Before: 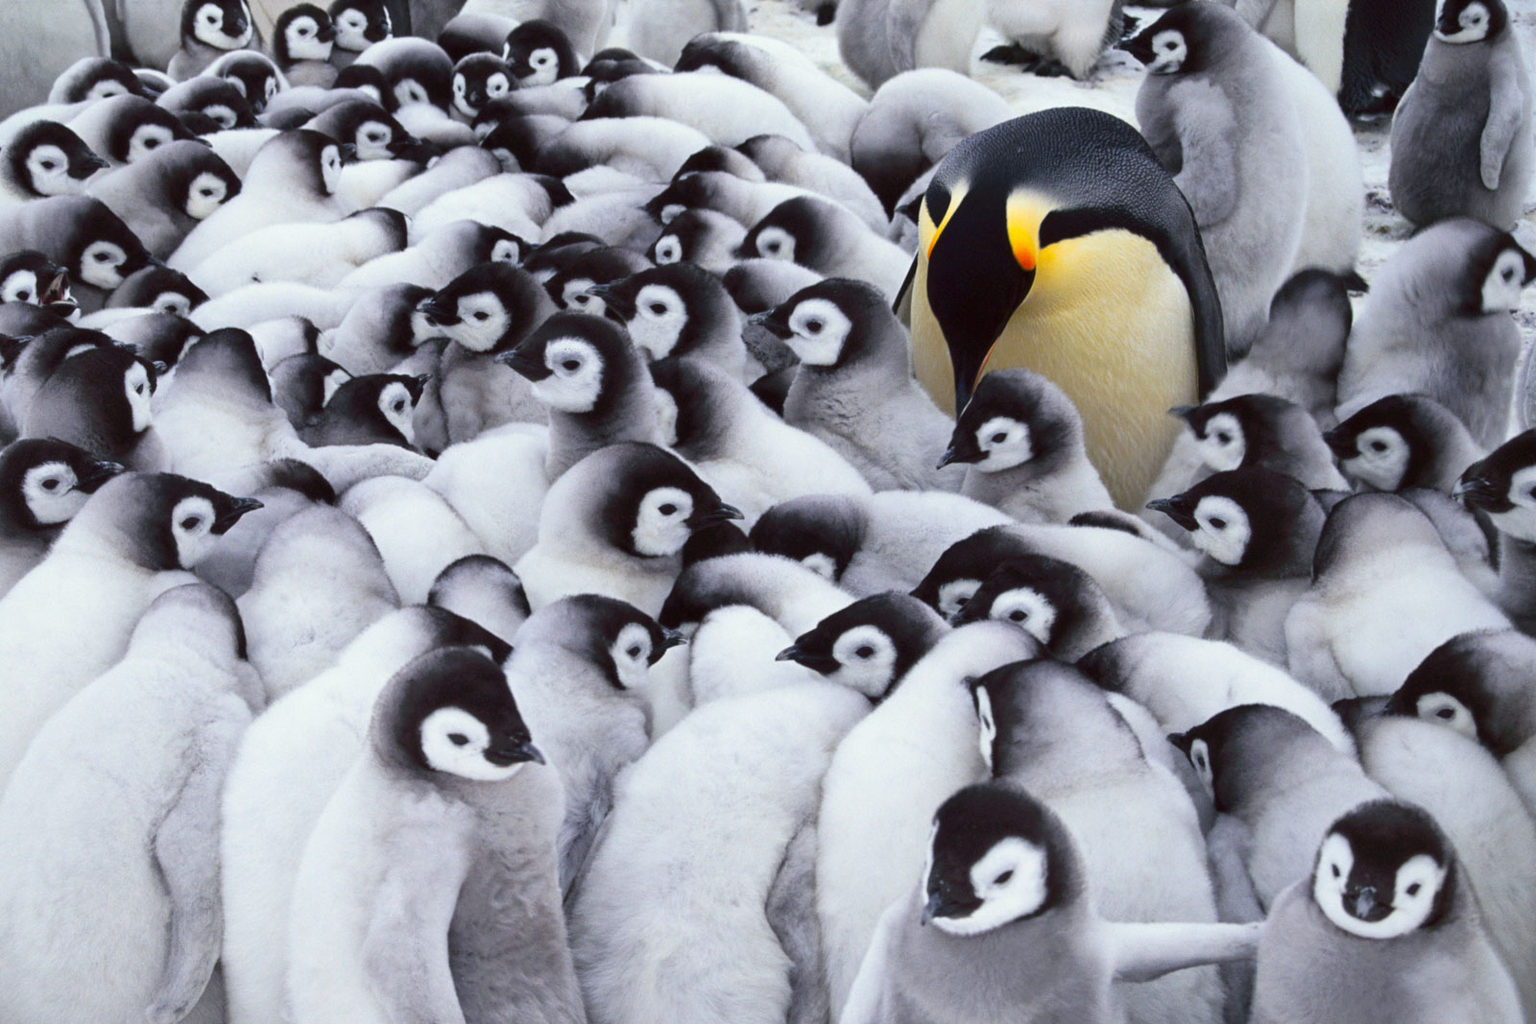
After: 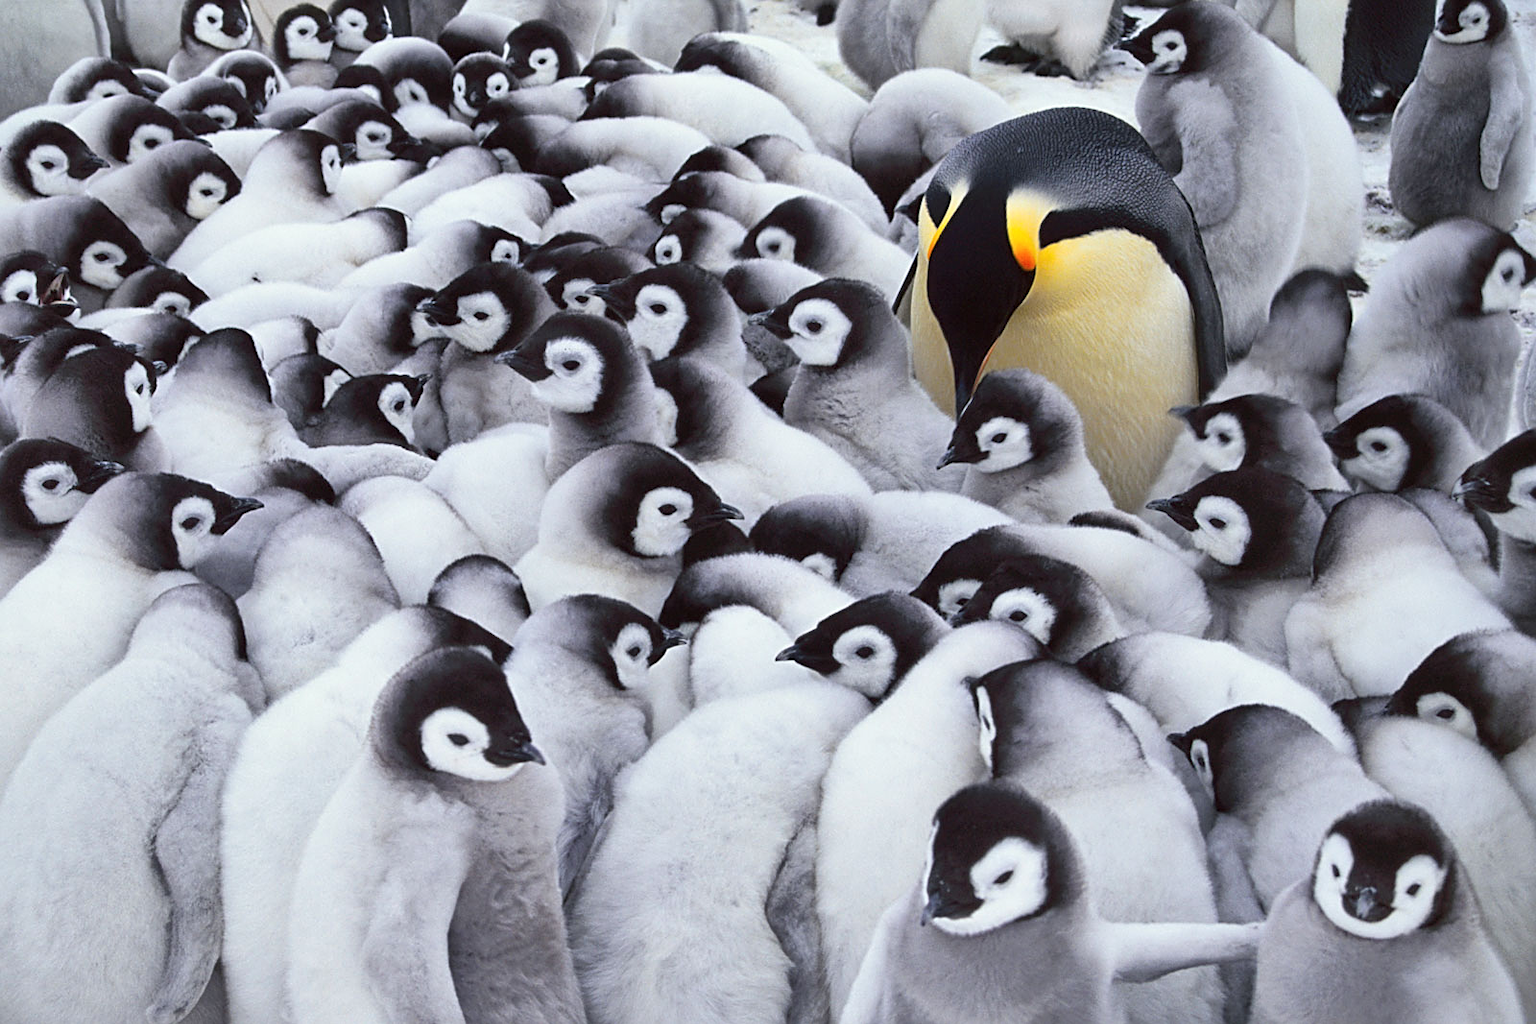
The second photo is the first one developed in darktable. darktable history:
shadows and highlights: soften with gaussian
contrast brightness saturation: contrast 0.05, brightness 0.06, saturation 0.01
sharpen: on, module defaults
